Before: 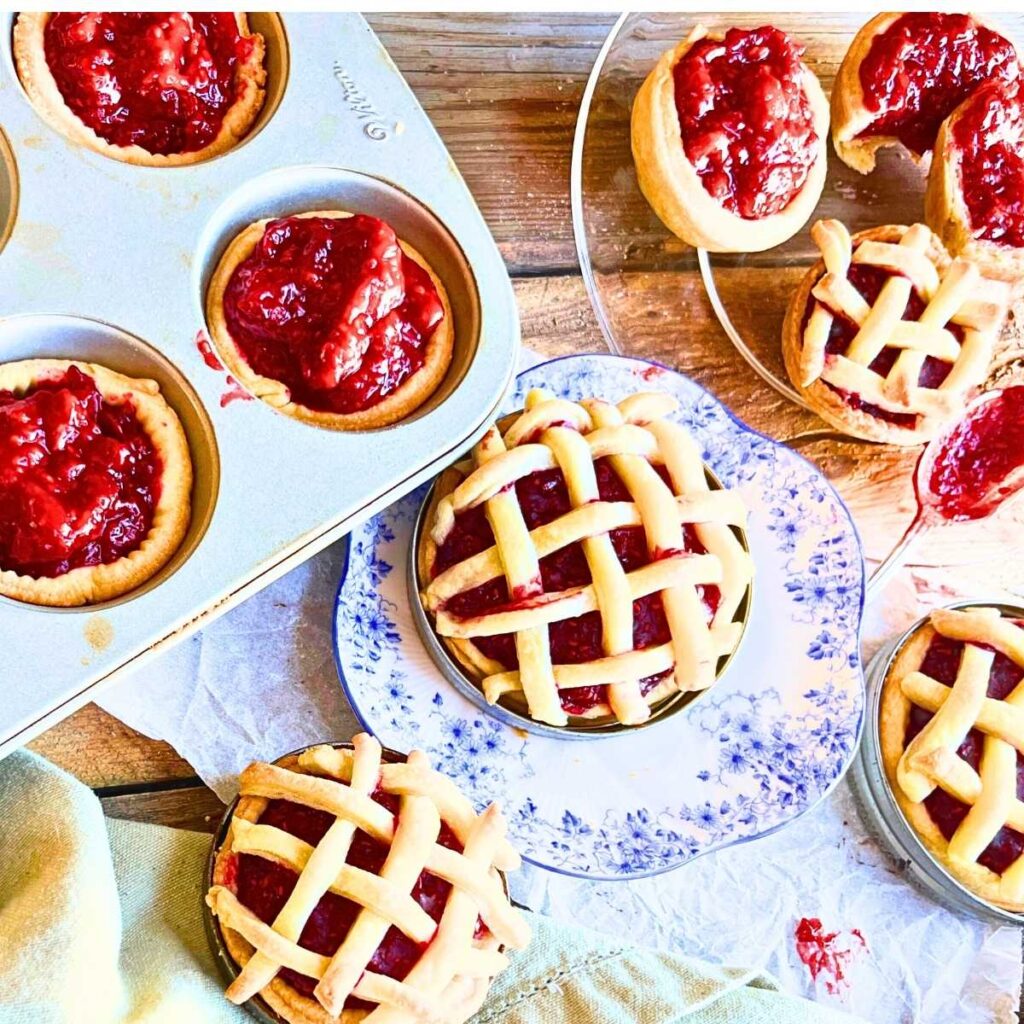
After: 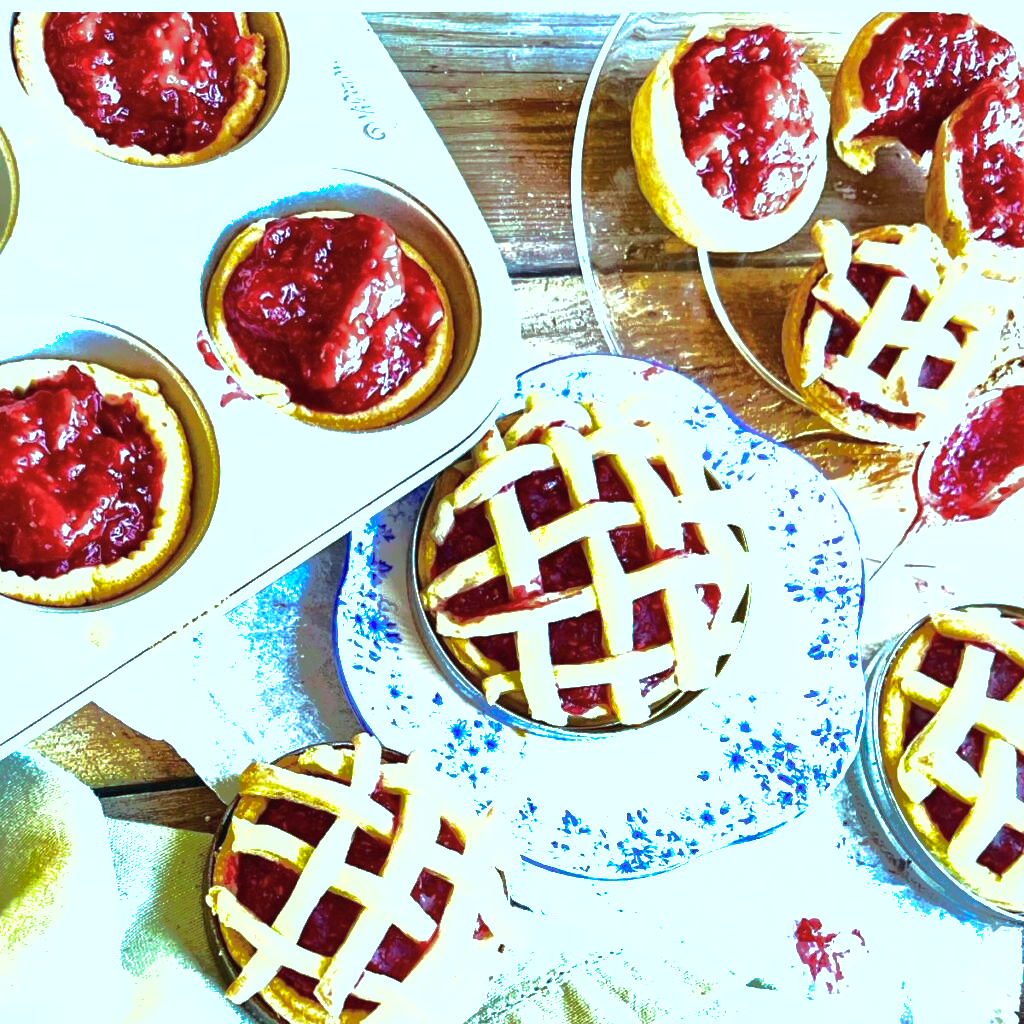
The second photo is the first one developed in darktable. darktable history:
shadows and highlights: shadows 40, highlights -60
tone equalizer: -8 EV -0.75 EV, -7 EV -0.7 EV, -6 EV -0.6 EV, -5 EV -0.4 EV, -3 EV 0.4 EV, -2 EV 0.6 EV, -1 EV 0.7 EV, +0 EV 0.75 EV, edges refinement/feathering 500, mask exposure compensation -1.57 EV, preserve details no
color balance: mode lift, gamma, gain (sRGB), lift [0.997, 0.979, 1.021, 1.011], gamma [1, 1.084, 0.916, 0.998], gain [1, 0.87, 1.13, 1.101], contrast 4.55%, contrast fulcrum 38.24%, output saturation 104.09%
color calibration: illuminant custom, x 0.368, y 0.373, temperature 4330.32 K
